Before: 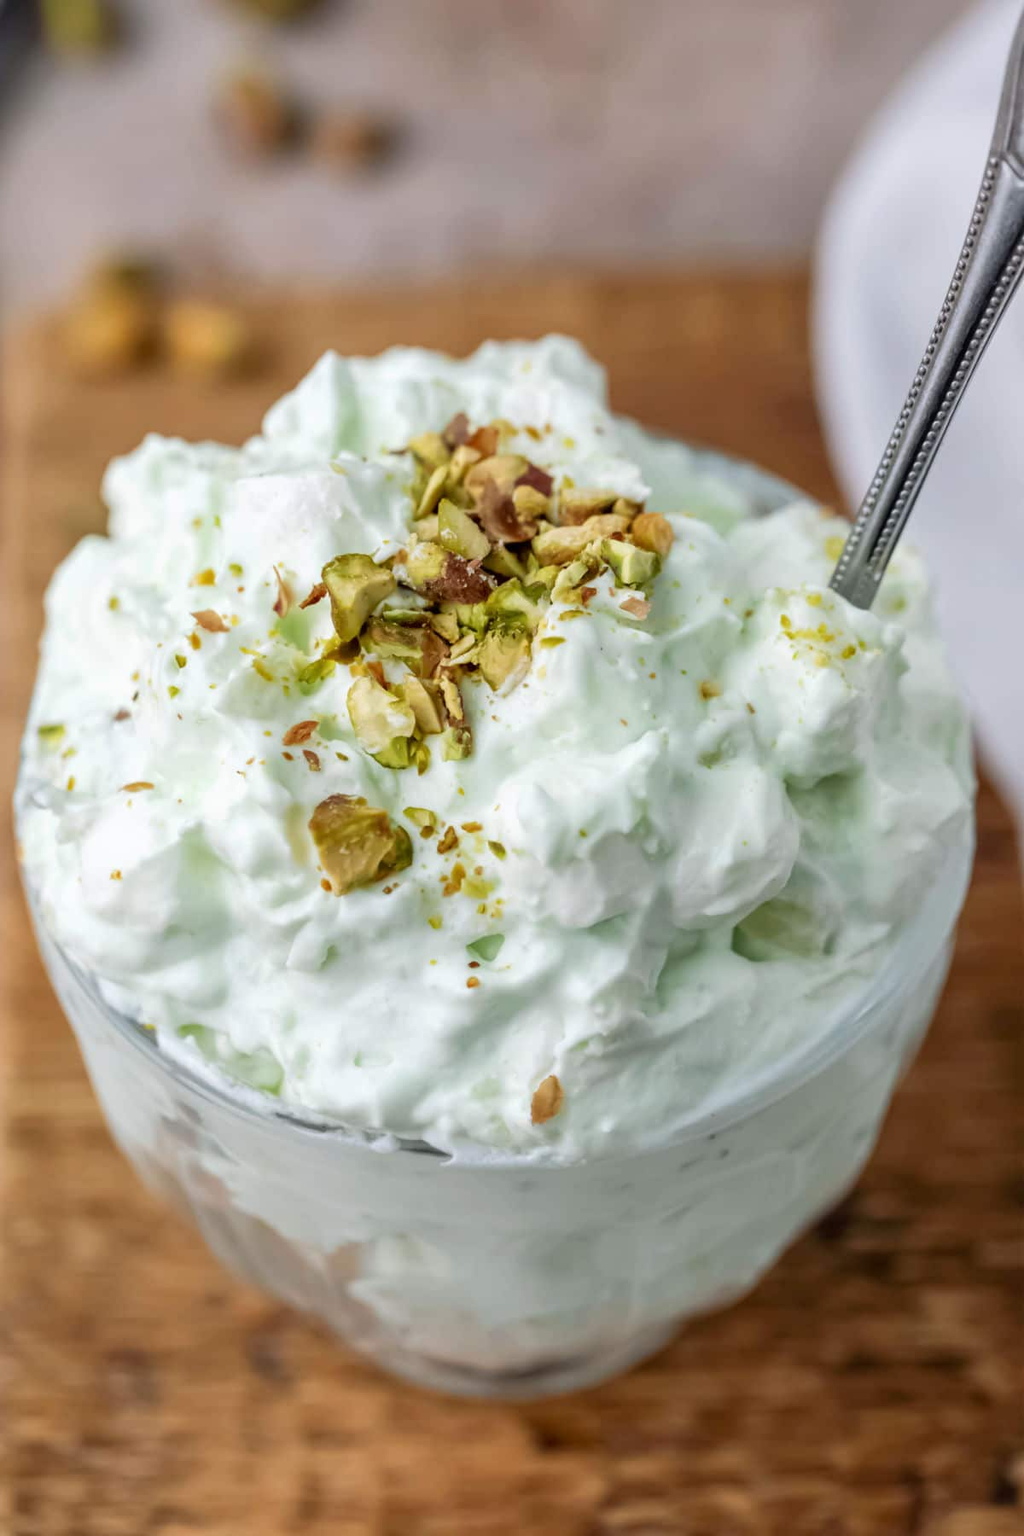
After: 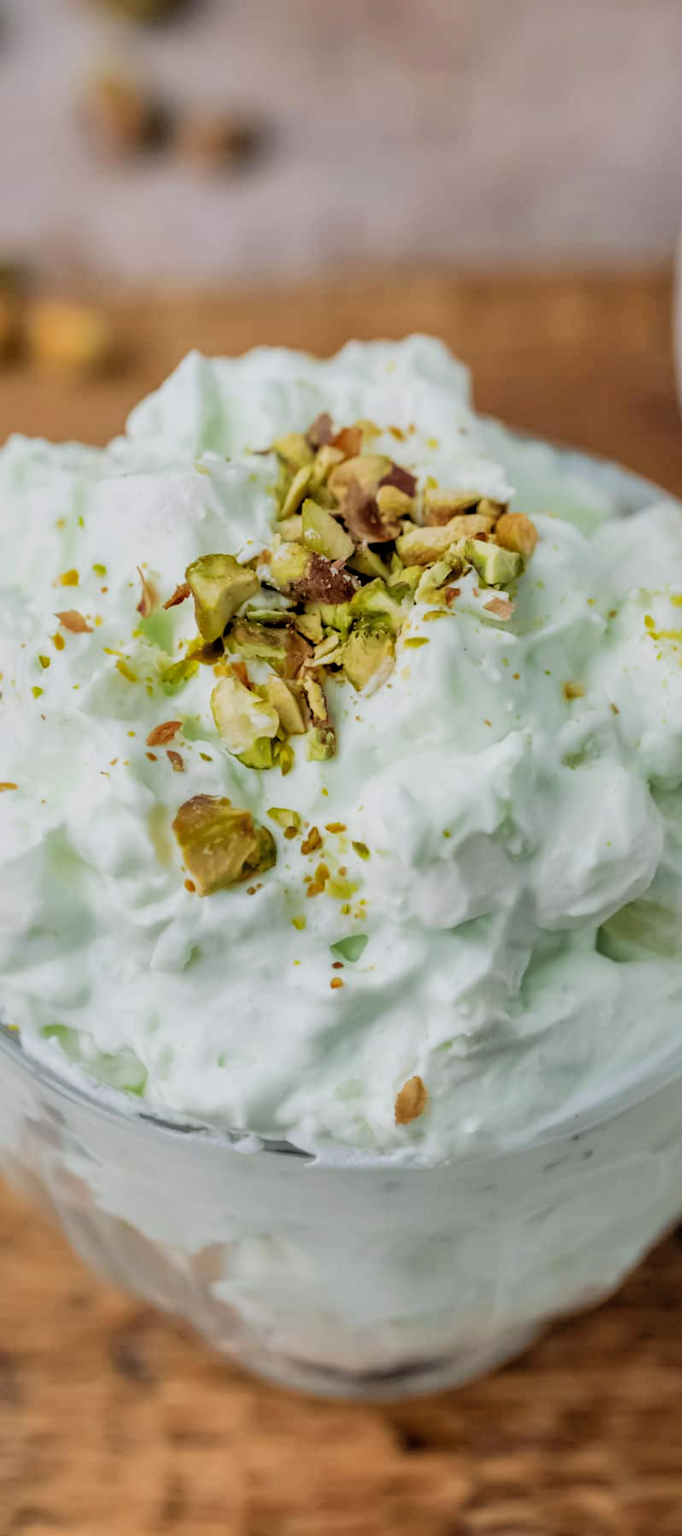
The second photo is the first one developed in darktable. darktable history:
shadows and highlights: on, module defaults
crop and rotate: left 13.409%, right 19.924%
filmic rgb: black relative exposure -5 EV, hardness 2.88, contrast 1.3
exposure: exposure 0.131 EV, compensate highlight preservation false
